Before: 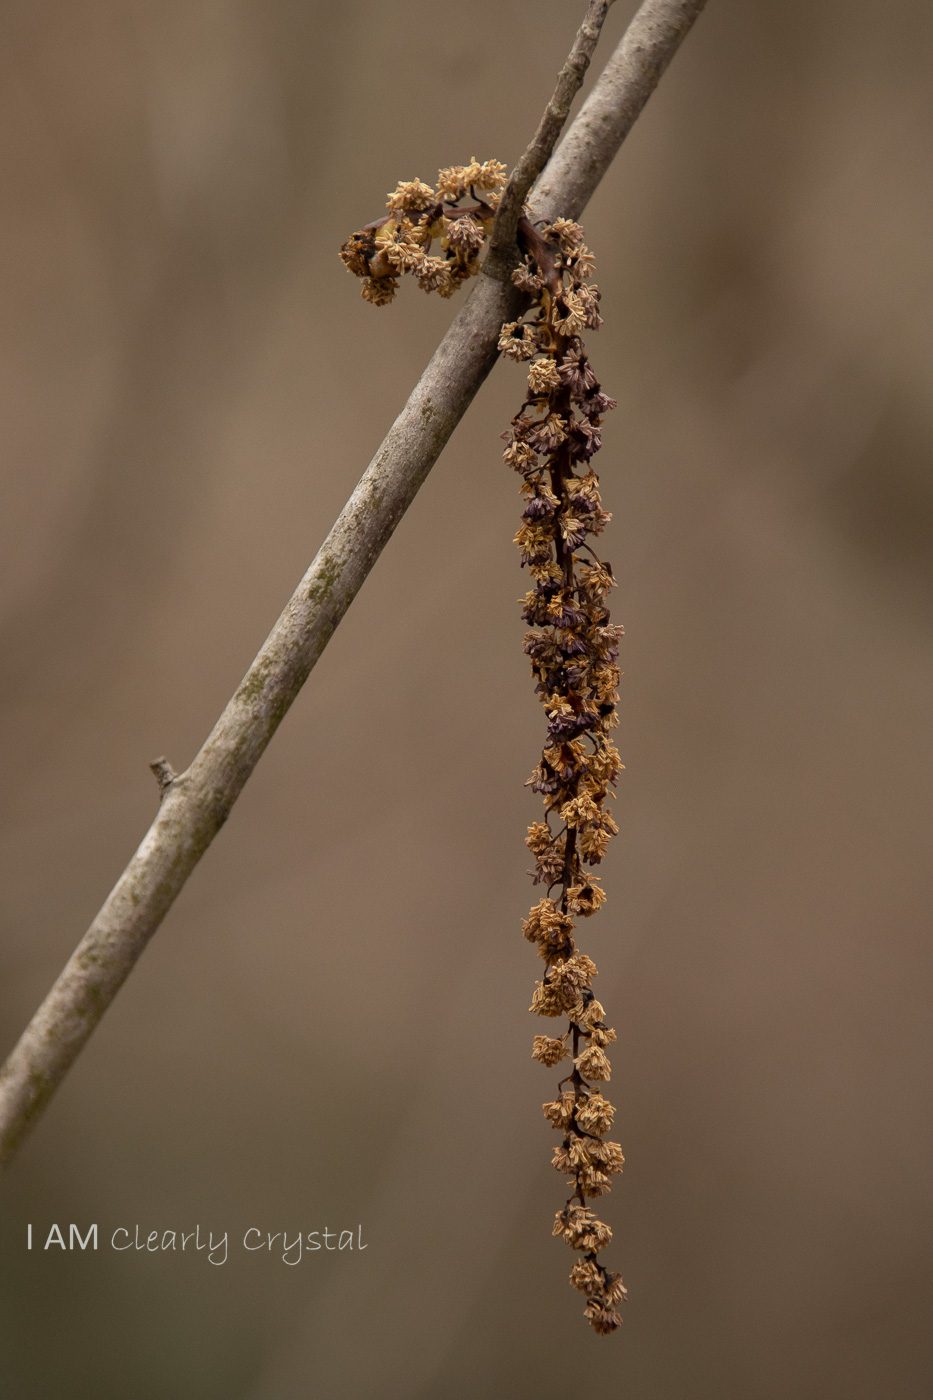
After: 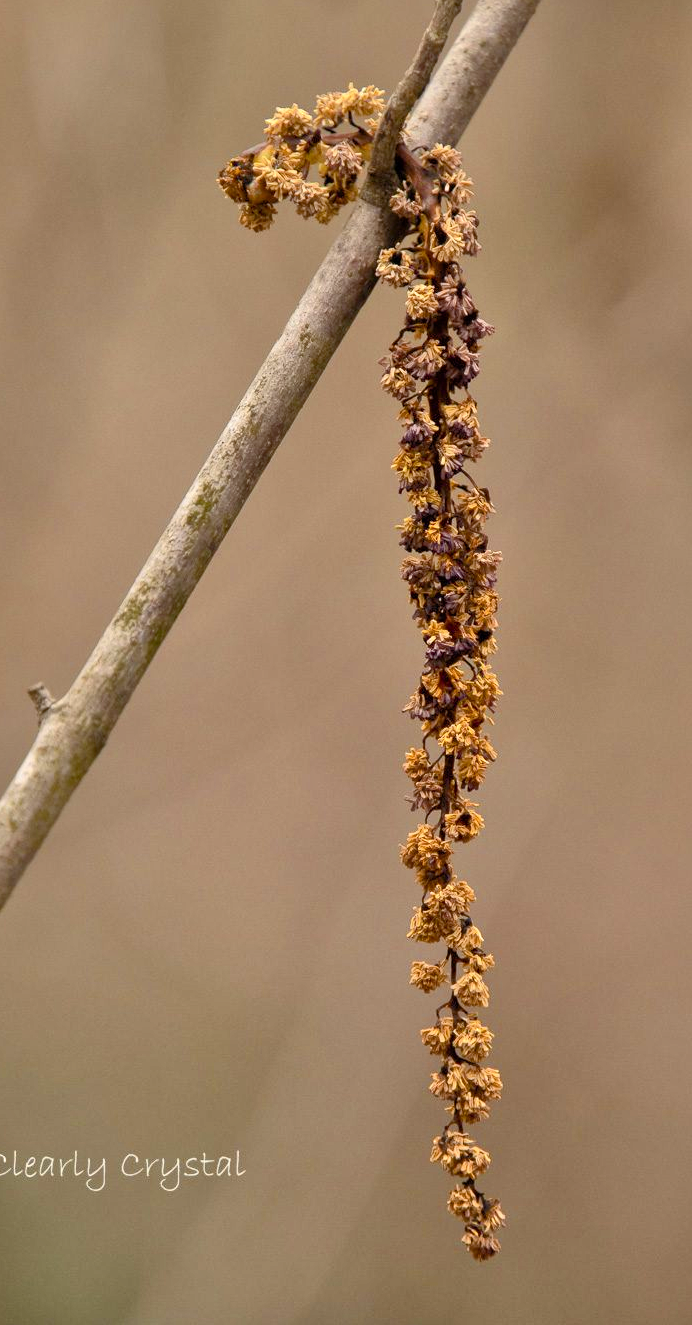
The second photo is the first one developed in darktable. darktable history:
crop and rotate: left 13.141%, top 5.335%, right 12.588%
exposure: compensate highlight preservation false
shadows and highlights: on, module defaults
contrast brightness saturation: contrast 0.236, brightness 0.091
color balance rgb: linear chroma grading › global chroma -15.546%, perceptual saturation grading › global saturation 42.321%
tone equalizer: -7 EV 0.156 EV, -6 EV 0.581 EV, -5 EV 1.17 EV, -4 EV 1.32 EV, -3 EV 1.16 EV, -2 EV 0.6 EV, -1 EV 0.16 EV
color zones: curves: ch0 [(0.068, 0.464) (0.25, 0.5) (0.48, 0.508) (0.75, 0.536) (0.886, 0.476) (0.967, 0.456)]; ch1 [(0.066, 0.456) (0.25, 0.5) (0.616, 0.508) (0.746, 0.56) (0.934, 0.444)]
